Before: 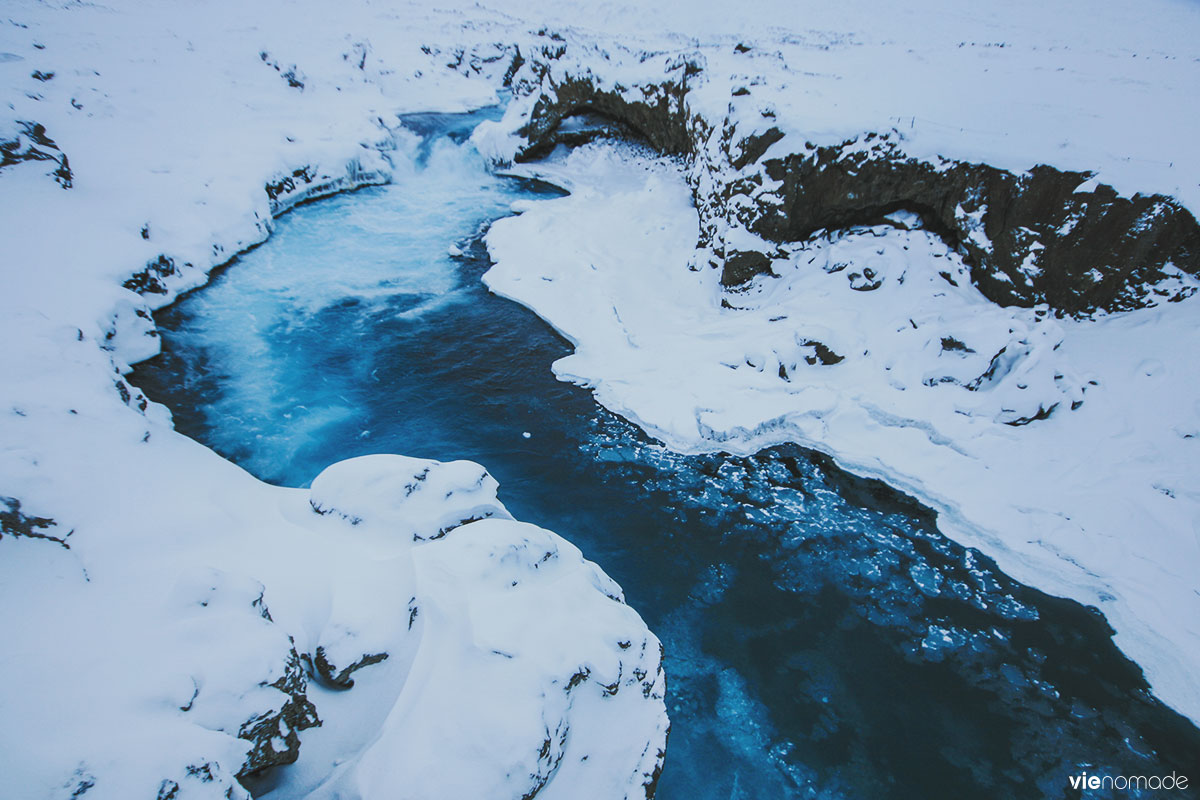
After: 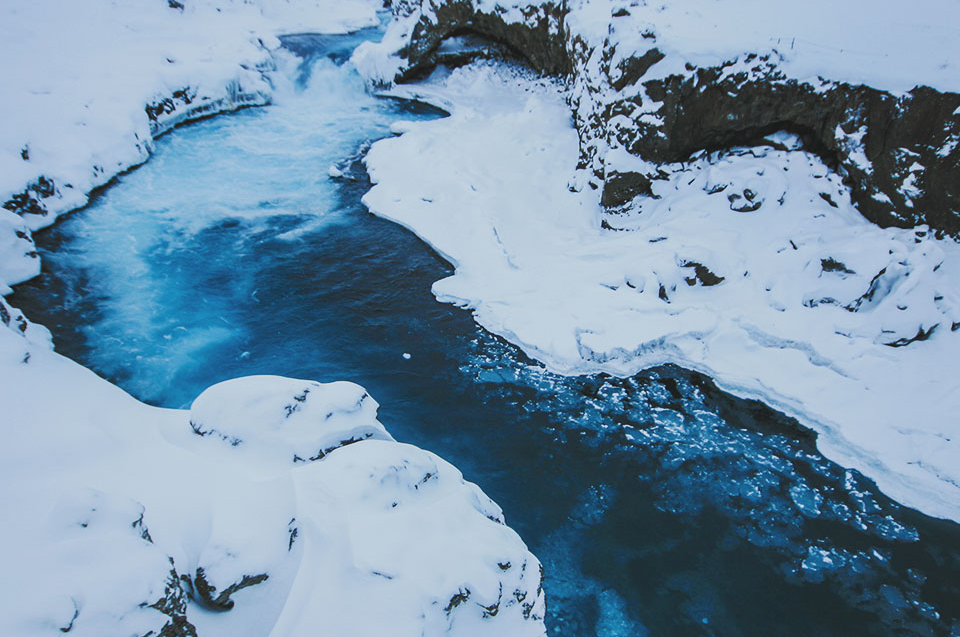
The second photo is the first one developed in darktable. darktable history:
crop and rotate: left 10.062%, top 9.952%, right 9.88%, bottom 10.325%
base curve: curves: ch0 [(0, 0) (0.297, 0.298) (1, 1)], preserve colors none
